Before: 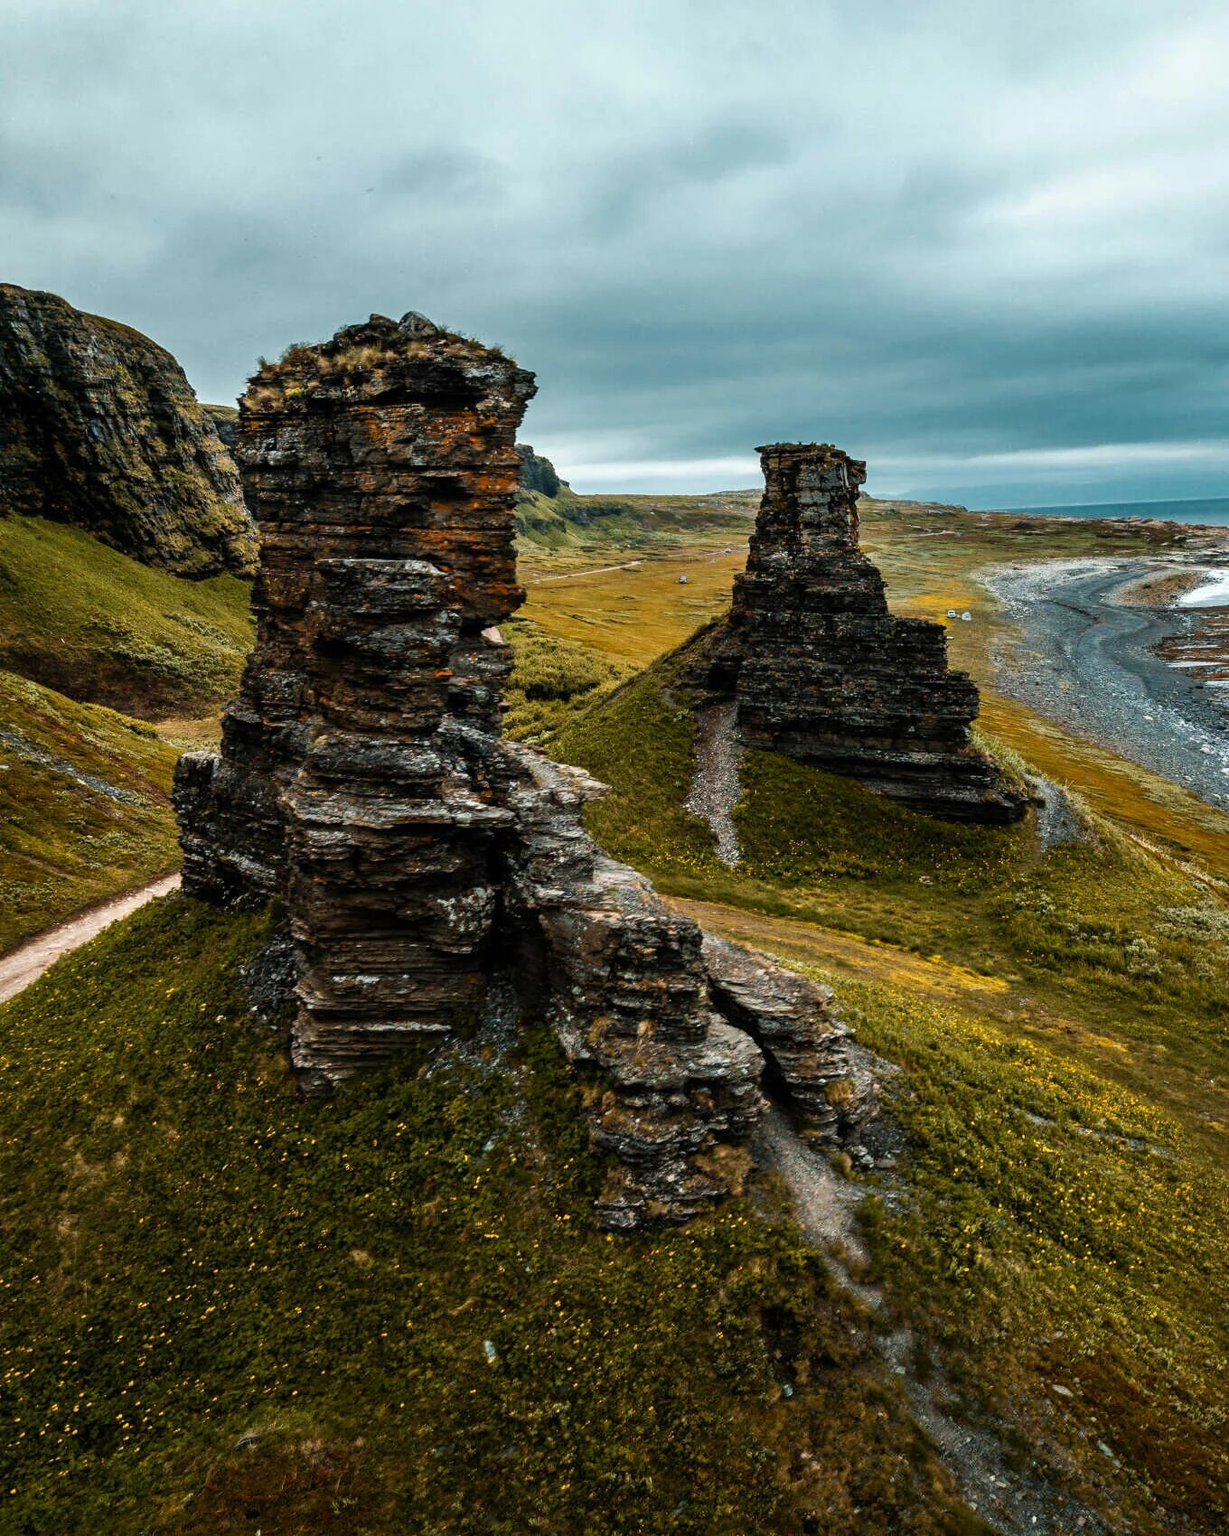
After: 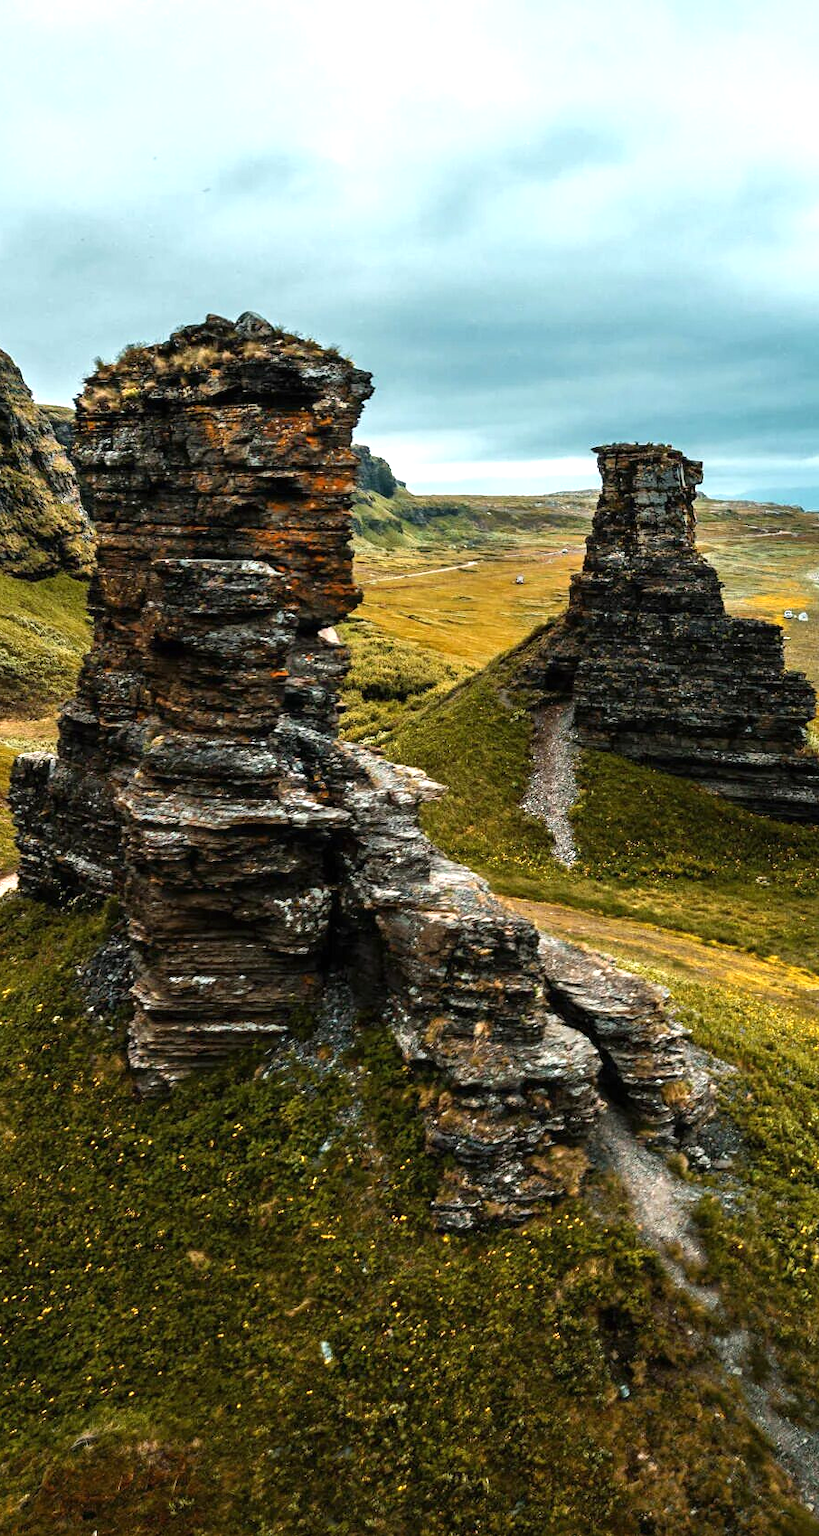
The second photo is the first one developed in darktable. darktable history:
crop and rotate: left 13.368%, right 19.999%
exposure: black level correction 0, exposure 0.702 EV, compensate highlight preservation false
